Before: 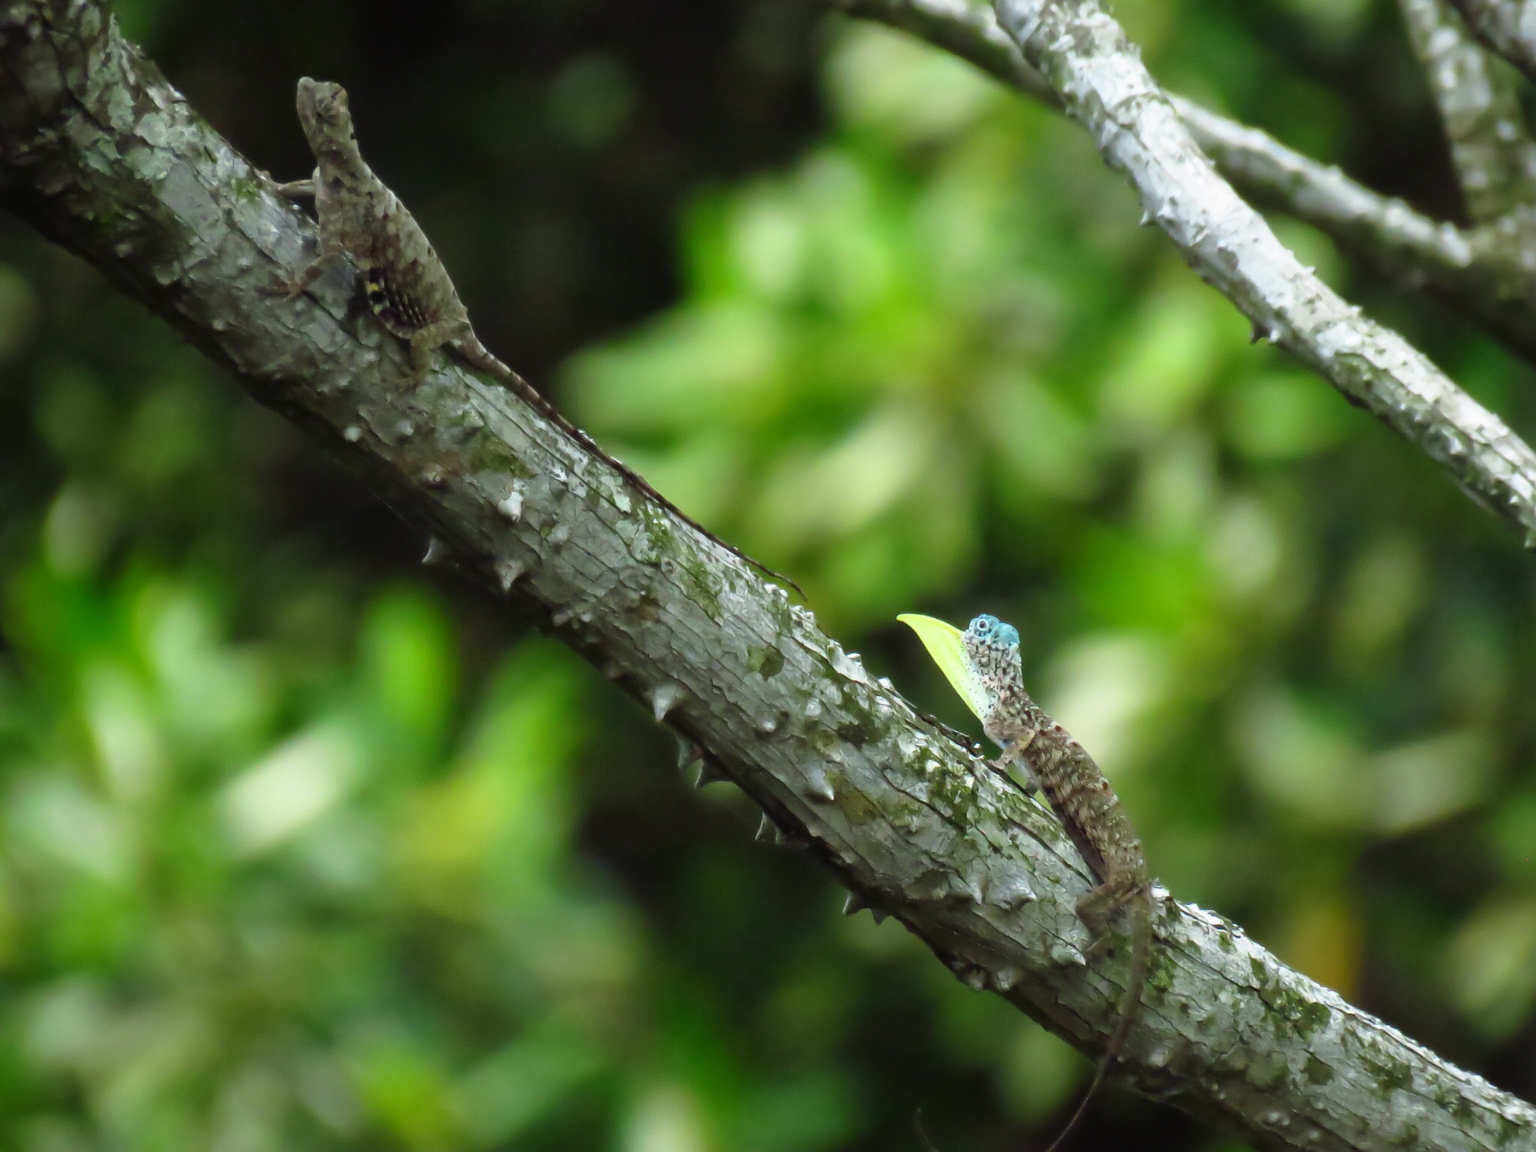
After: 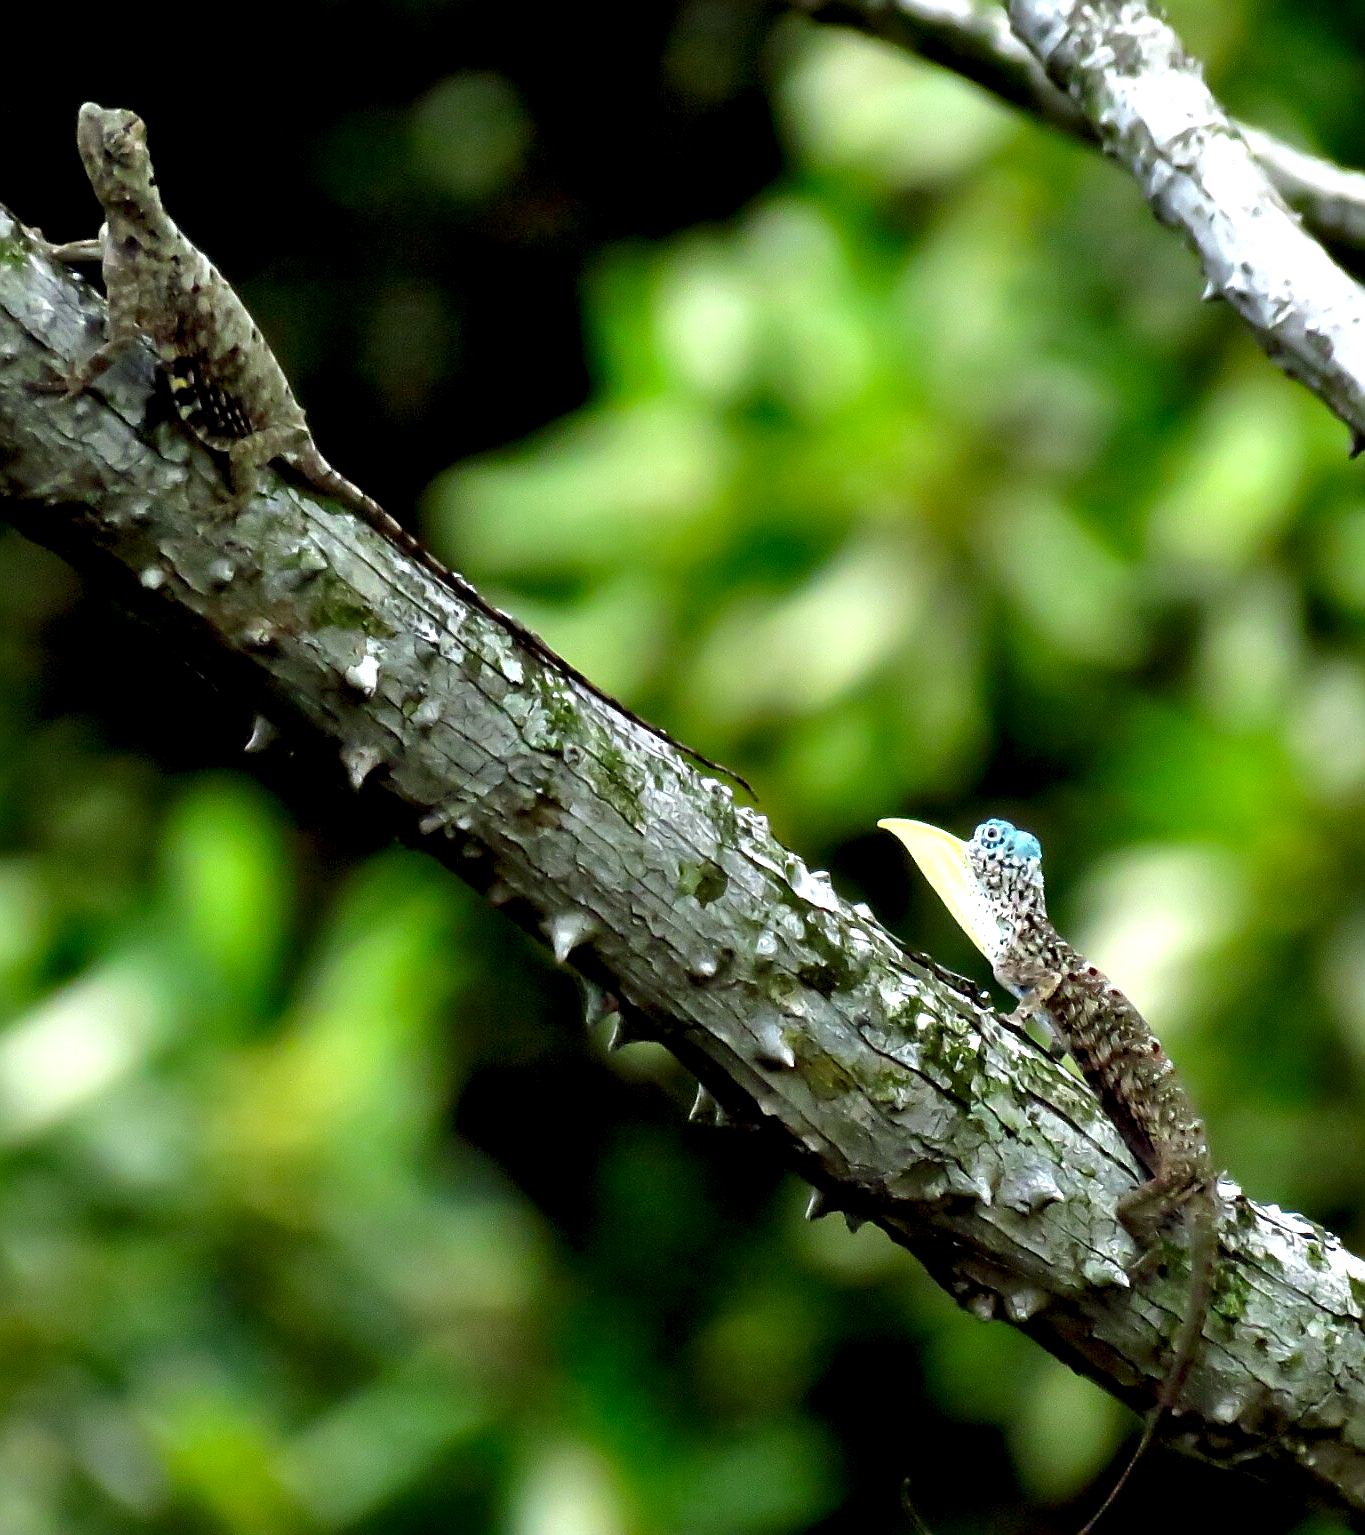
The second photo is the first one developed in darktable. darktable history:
exposure: black level correction 0.01, exposure 0.011 EV, compensate highlight preservation false
contrast equalizer: octaves 7, y [[0.6 ×6], [0.55 ×6], [0 ×6], [0 ×6], [0 ×6]]
crop and rotate: left 15.546%, right 17.787%
sharpen: on, module defaults
